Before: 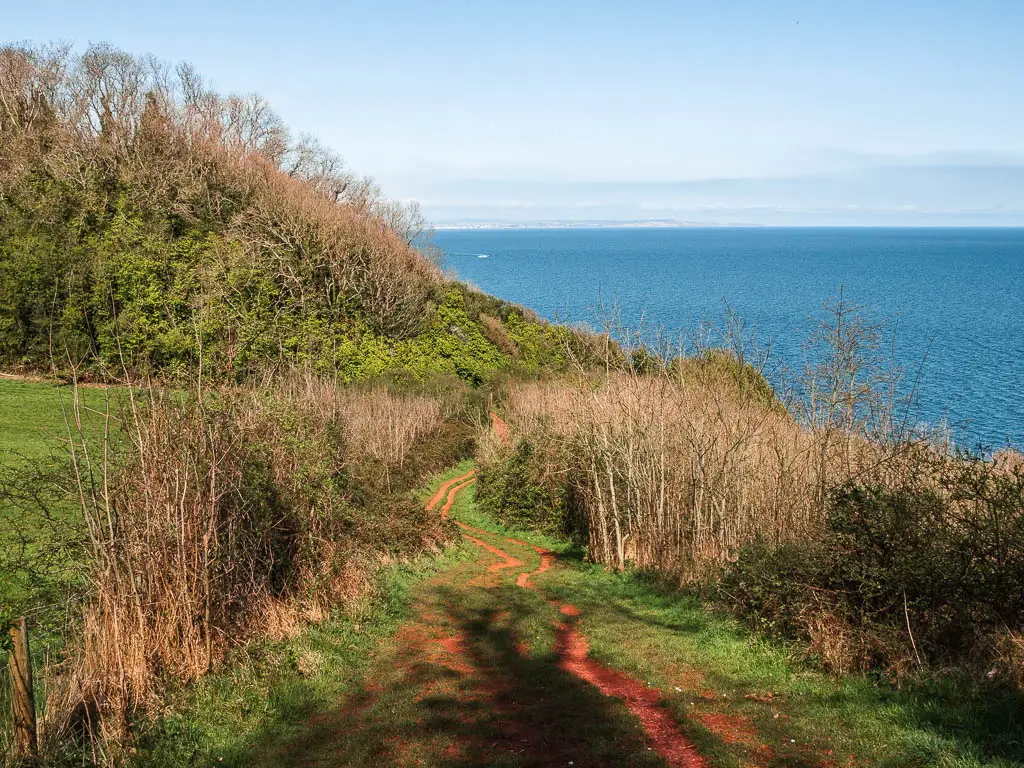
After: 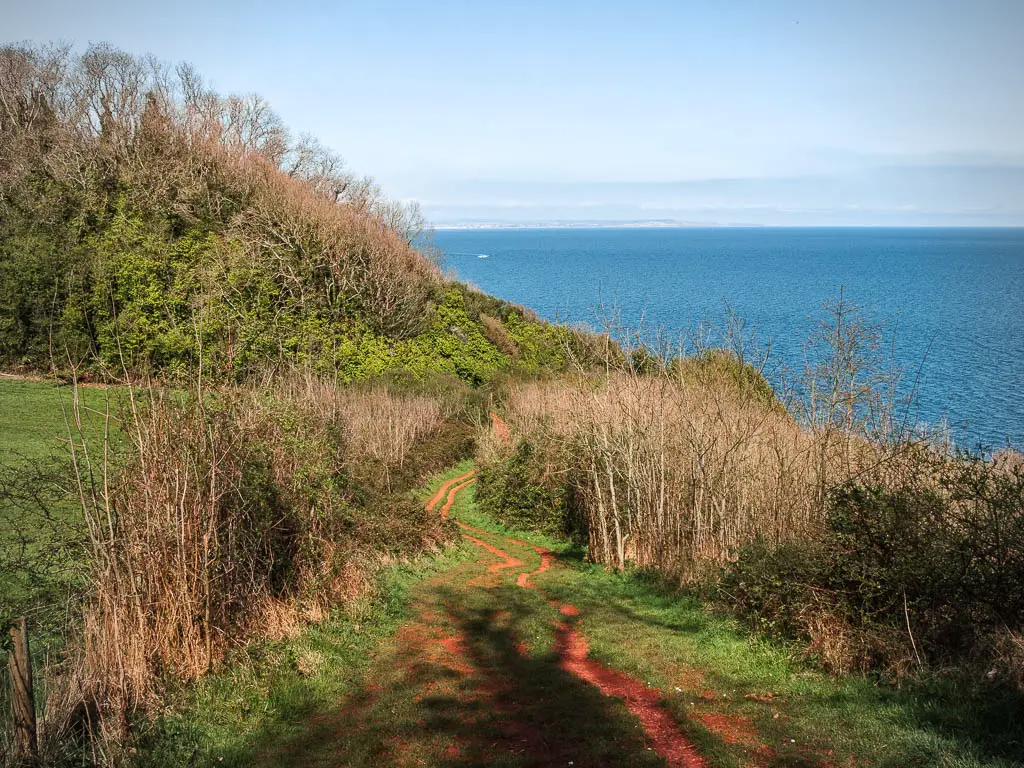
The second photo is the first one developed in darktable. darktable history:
vignetting: fall-off radius 60.92%
white balance: red 0.988, blue 1.017
